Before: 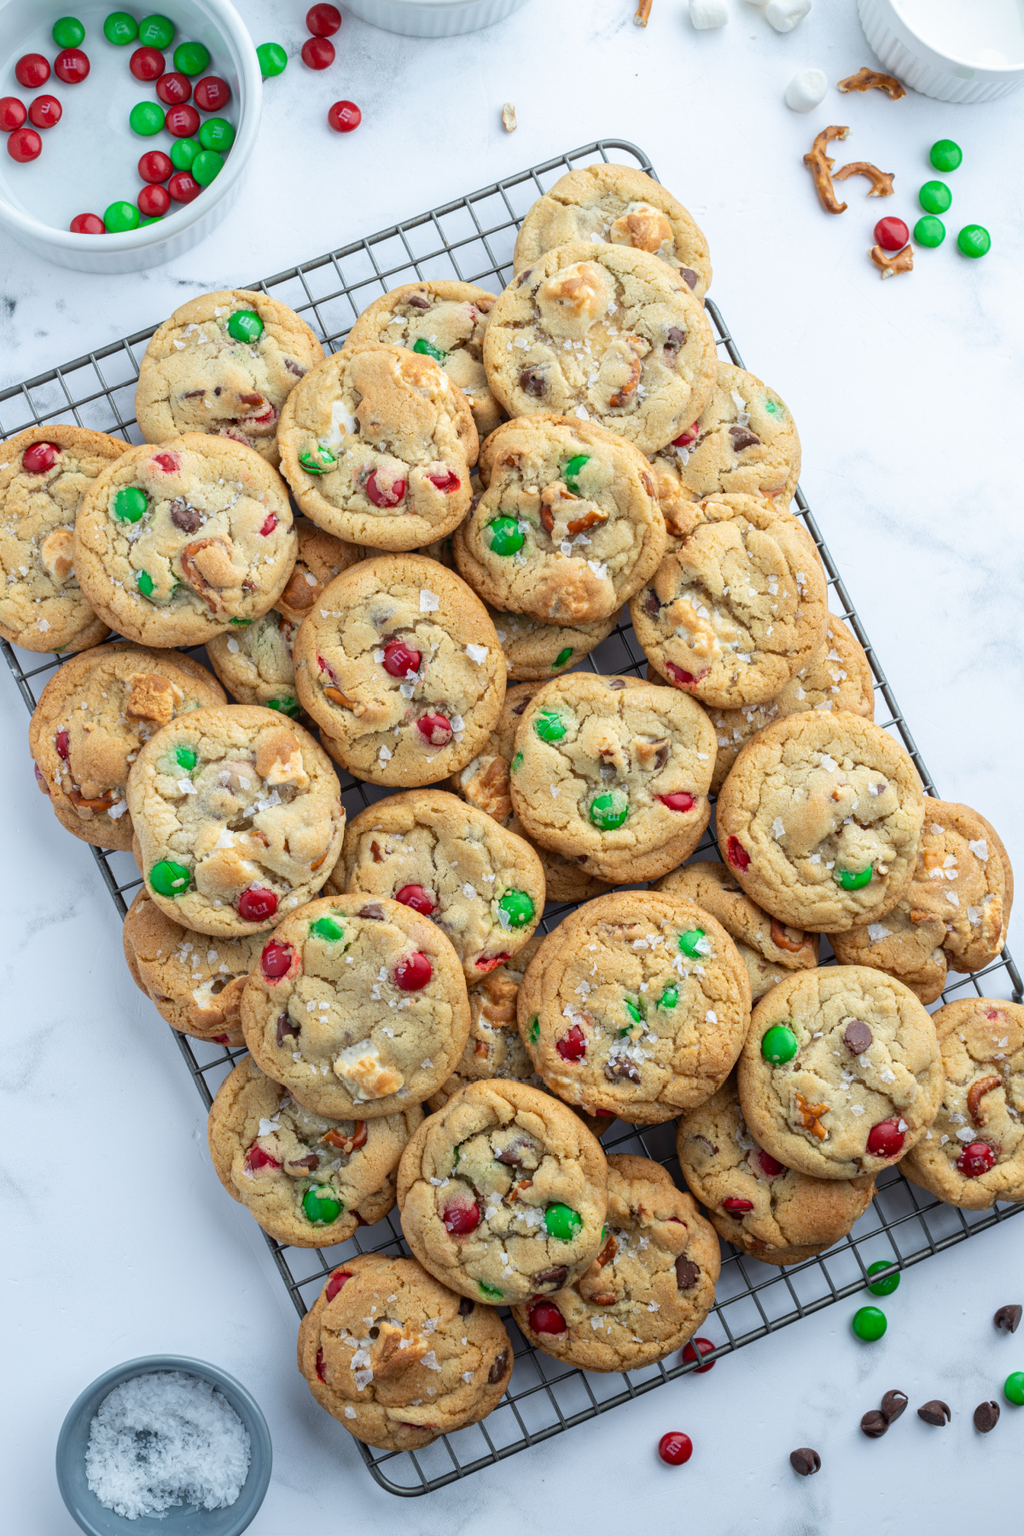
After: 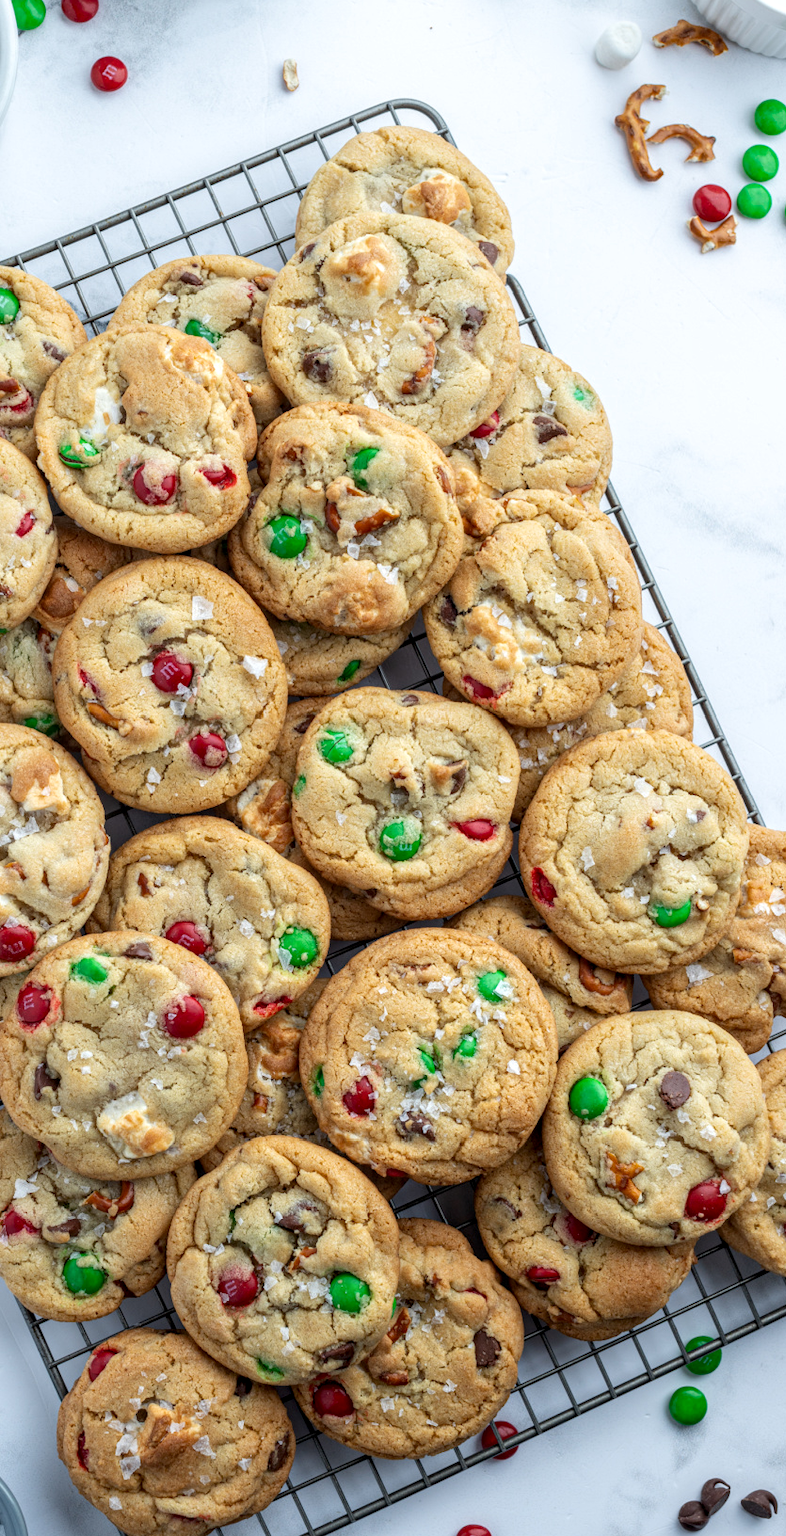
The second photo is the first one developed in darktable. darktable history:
crop and rotate: left 24.071%, top 3.276%, right 6.233%, bottom 6.024%
local contrast: detail 130%
